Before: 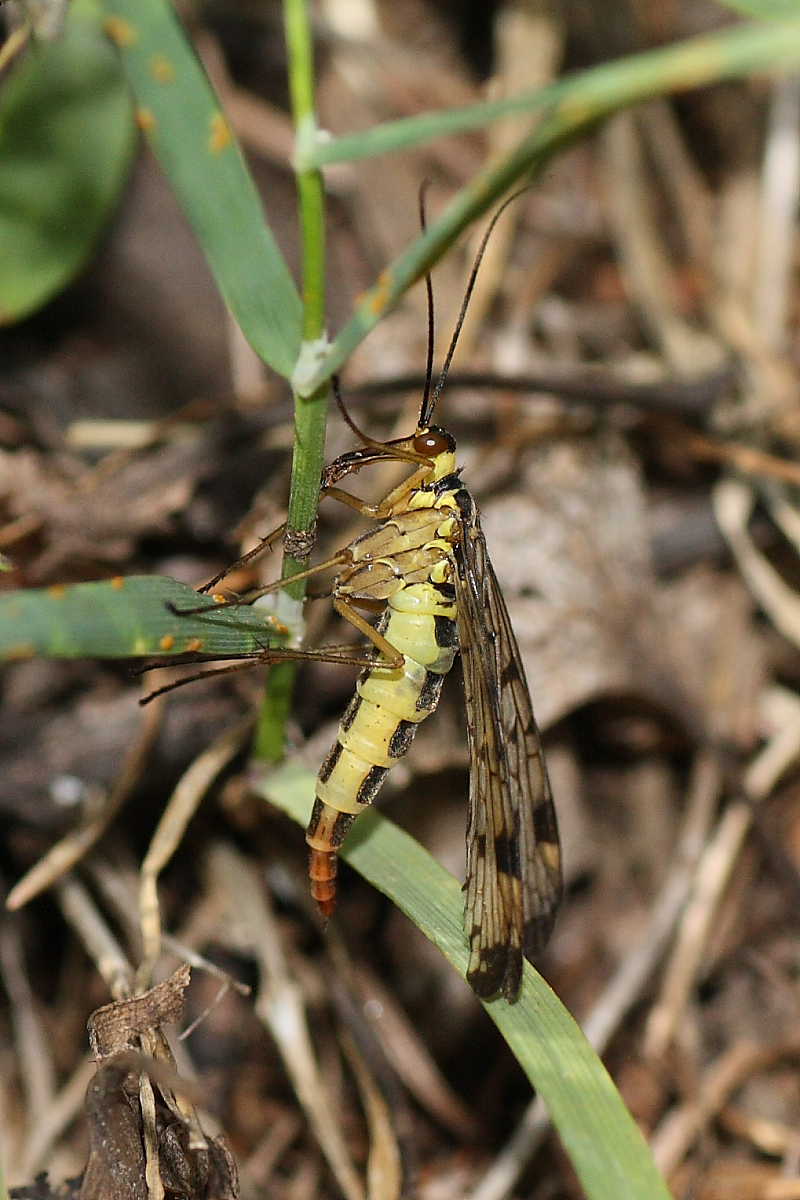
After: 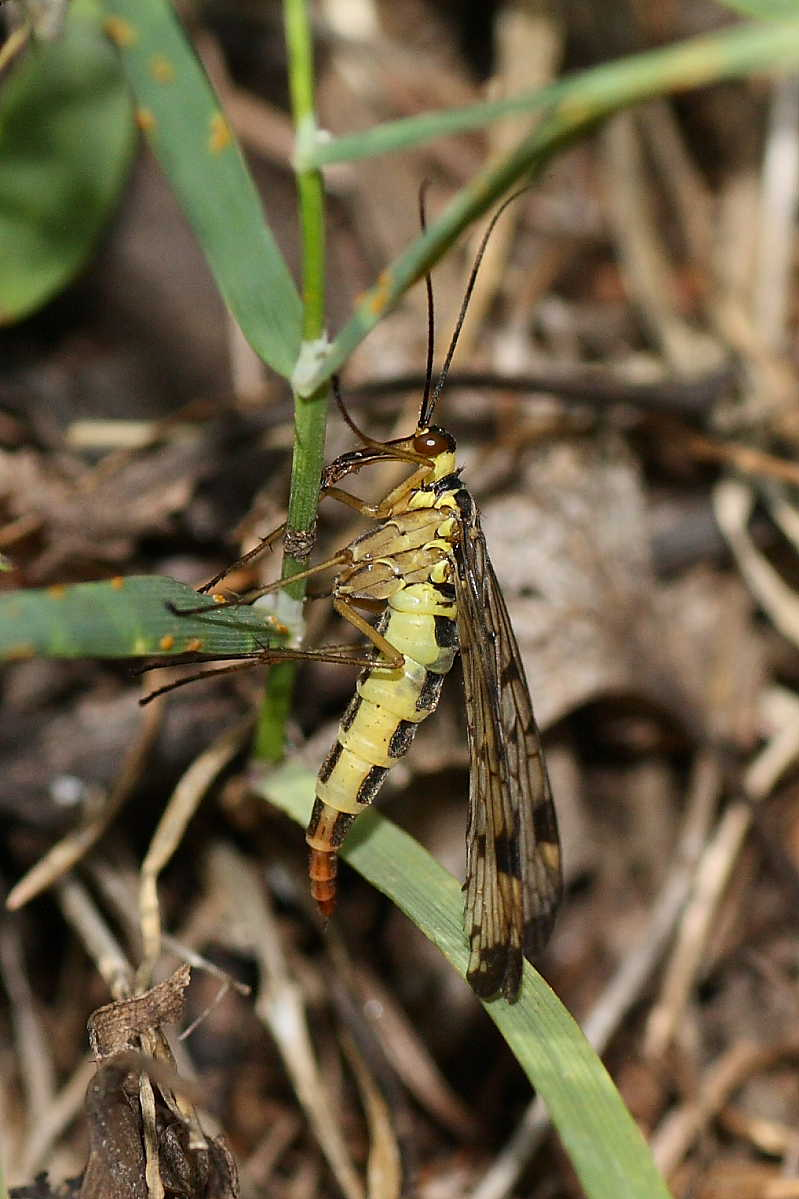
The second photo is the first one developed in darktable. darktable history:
crop: left 0.114%
contrast brightness saturation: contrast 0.034, brightness -0.033
